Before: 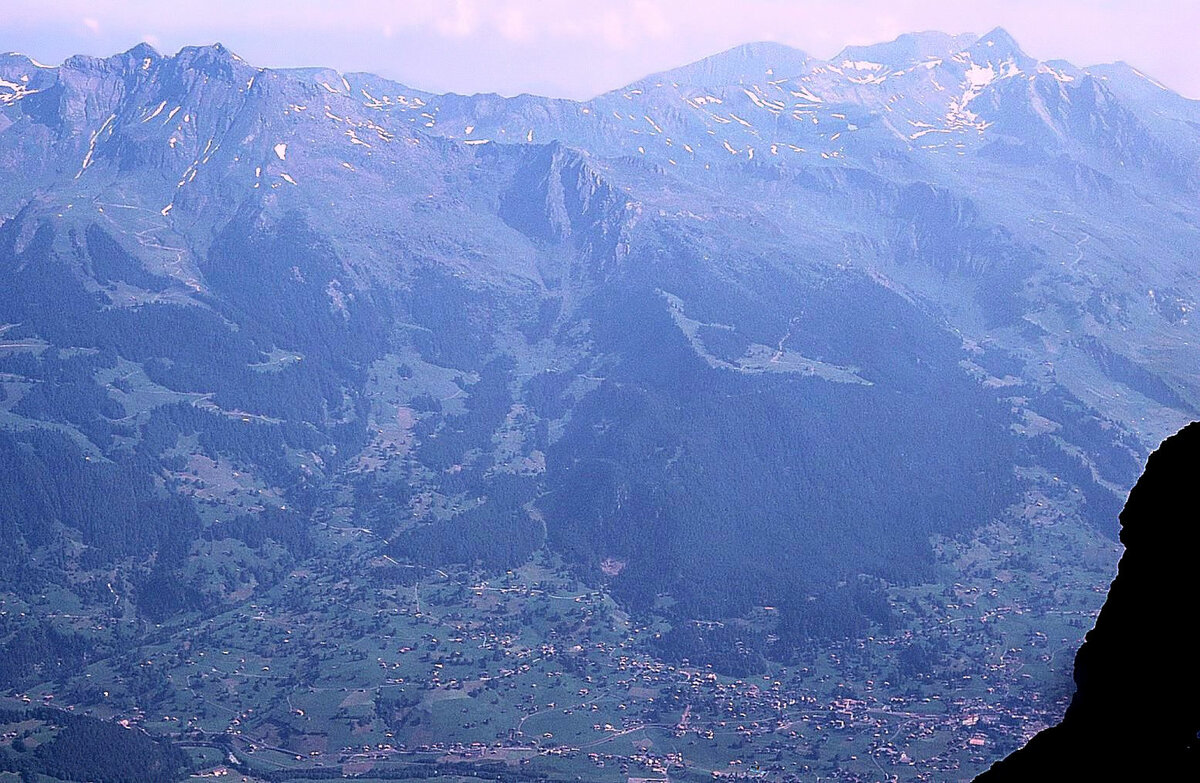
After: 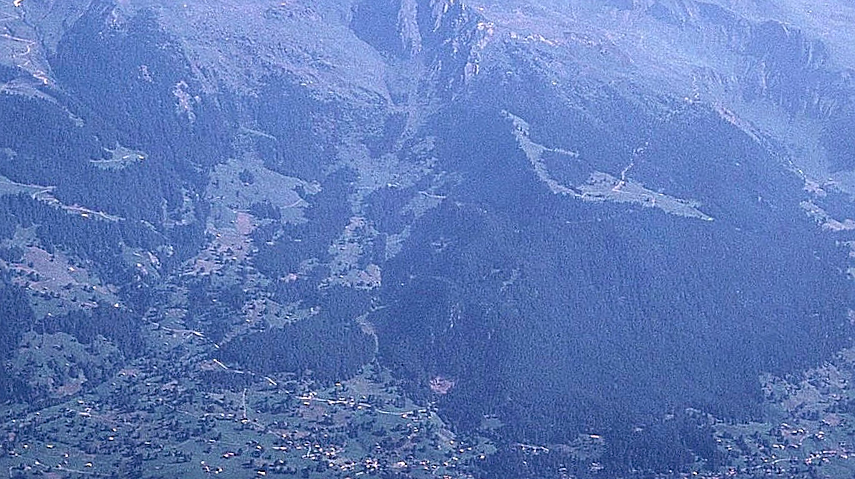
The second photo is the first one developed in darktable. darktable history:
crop and rotate: angle -3.64°, left 9.88%, top 20.819%, right 12.023%, bottom 12.112%
local contrast: highlights 27%, shadows 76%, midtone range 0.743
sharpen: on, module defaults
